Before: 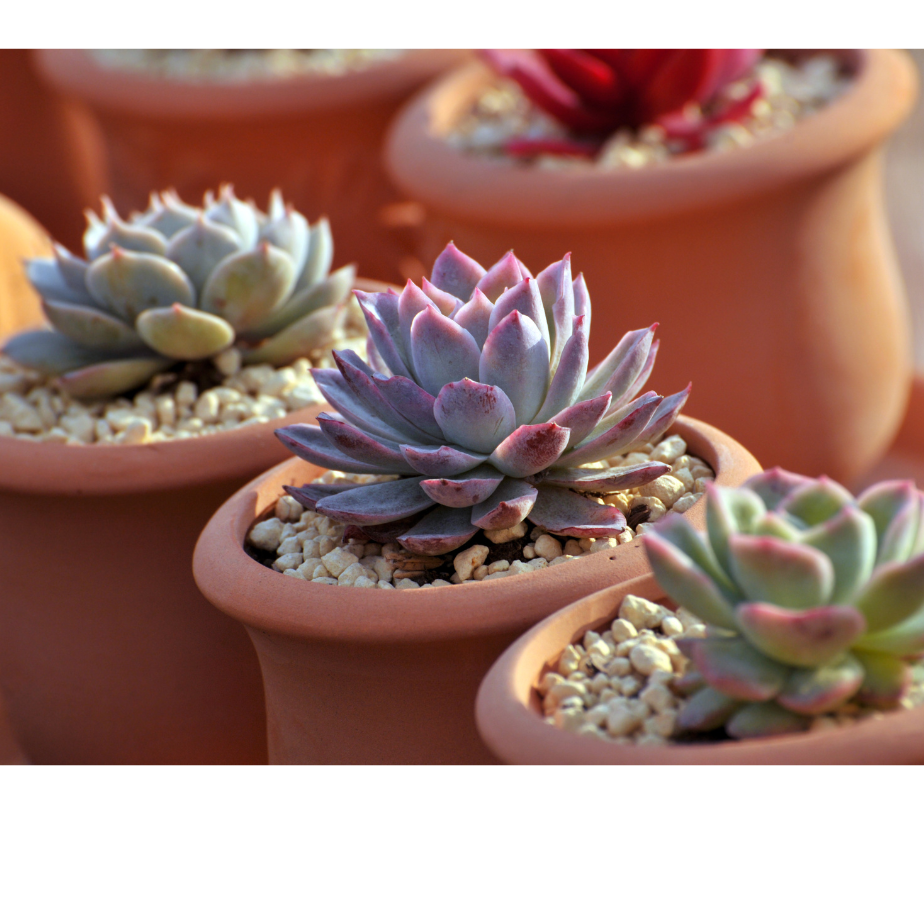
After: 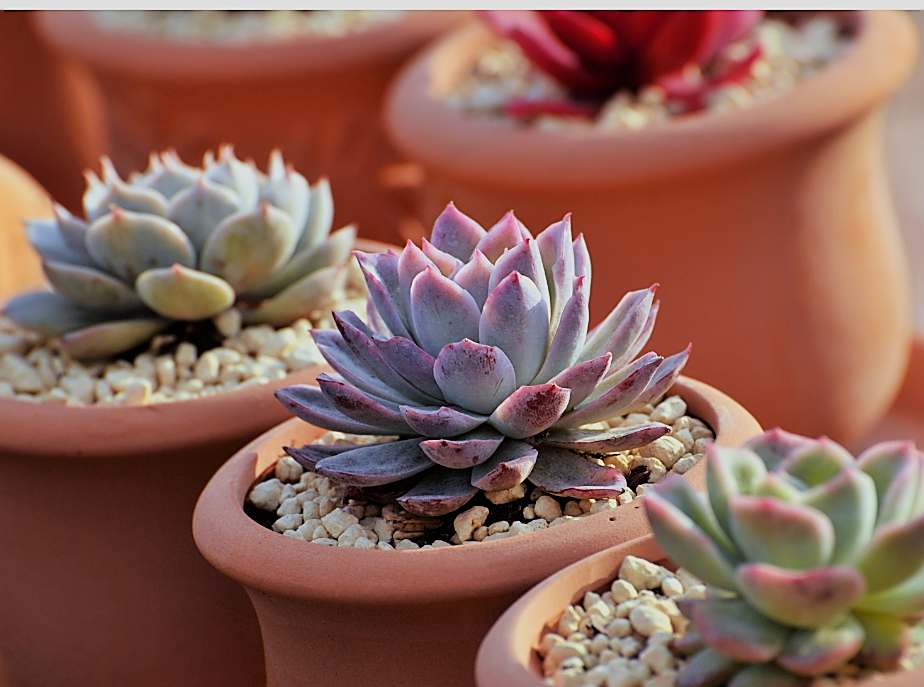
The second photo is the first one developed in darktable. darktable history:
sharpen: radius 1.411, amount 1.257, threshold 0.679
crop: top 4.295%, bottom 21.294%
filmic rgb: black relative exposure -7.65 EV, white relative exposure 4.56 EV, hardness 3.61, contrast 1.059
exposure: exposure 0.202 EV, compensate highlight preservation false
